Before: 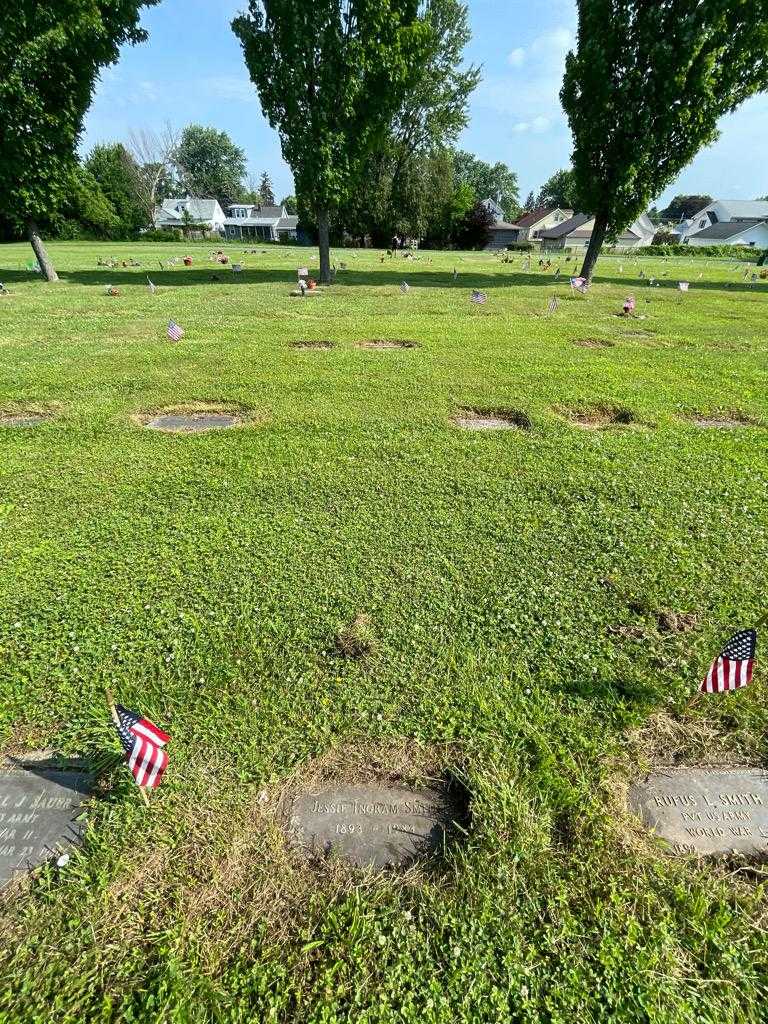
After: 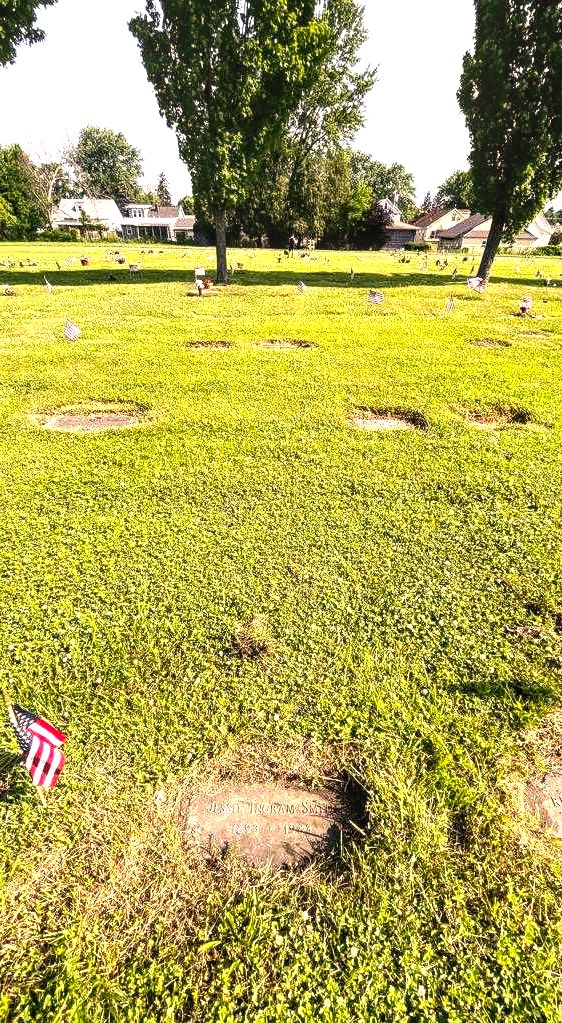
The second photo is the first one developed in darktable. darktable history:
crop: left 13.443%, right 13.31%
tone equalizer: -8 EV -0.75 EV, -7 EV -0.7 EV, -6 EV -0.6 EV, -5 EV -0.4 EV, -3 EV 0.4 EV, -2 EV 0.6 EV, -1 EV 0.7 EV, +0 EV 0.75 EV, edges refinement/feathering 500, mask exposure compensation -1.57 EV, preserve details no
color correction: highlights a* 21.16, highlights b* 19.61
exposure: exposure 0.574 EV, compensate highlight preservation false
local contrast: detail 130%
